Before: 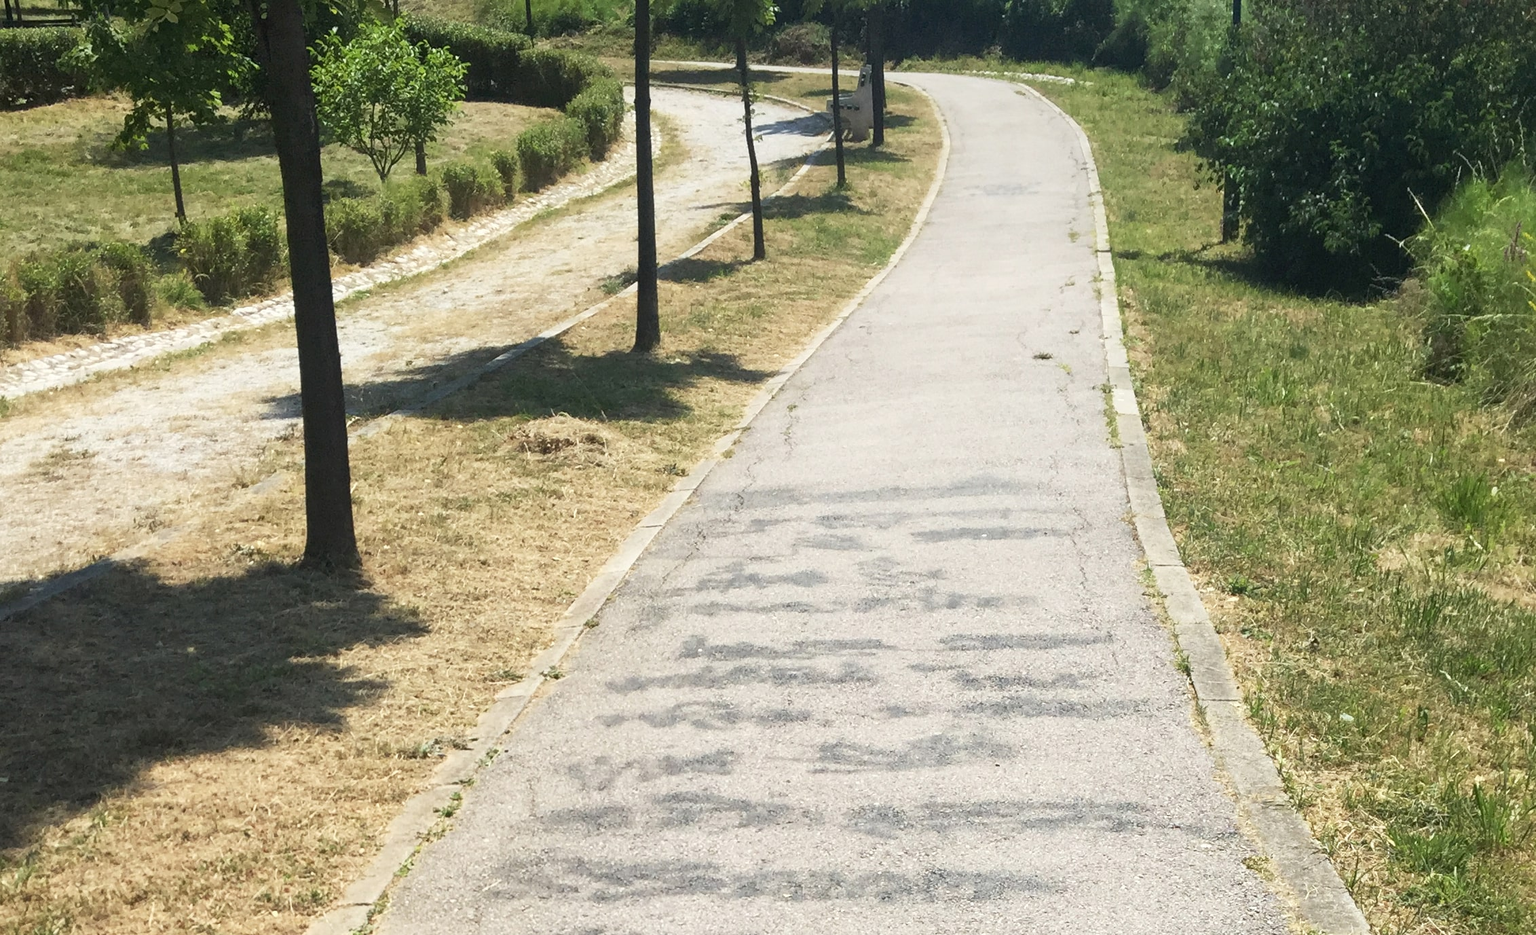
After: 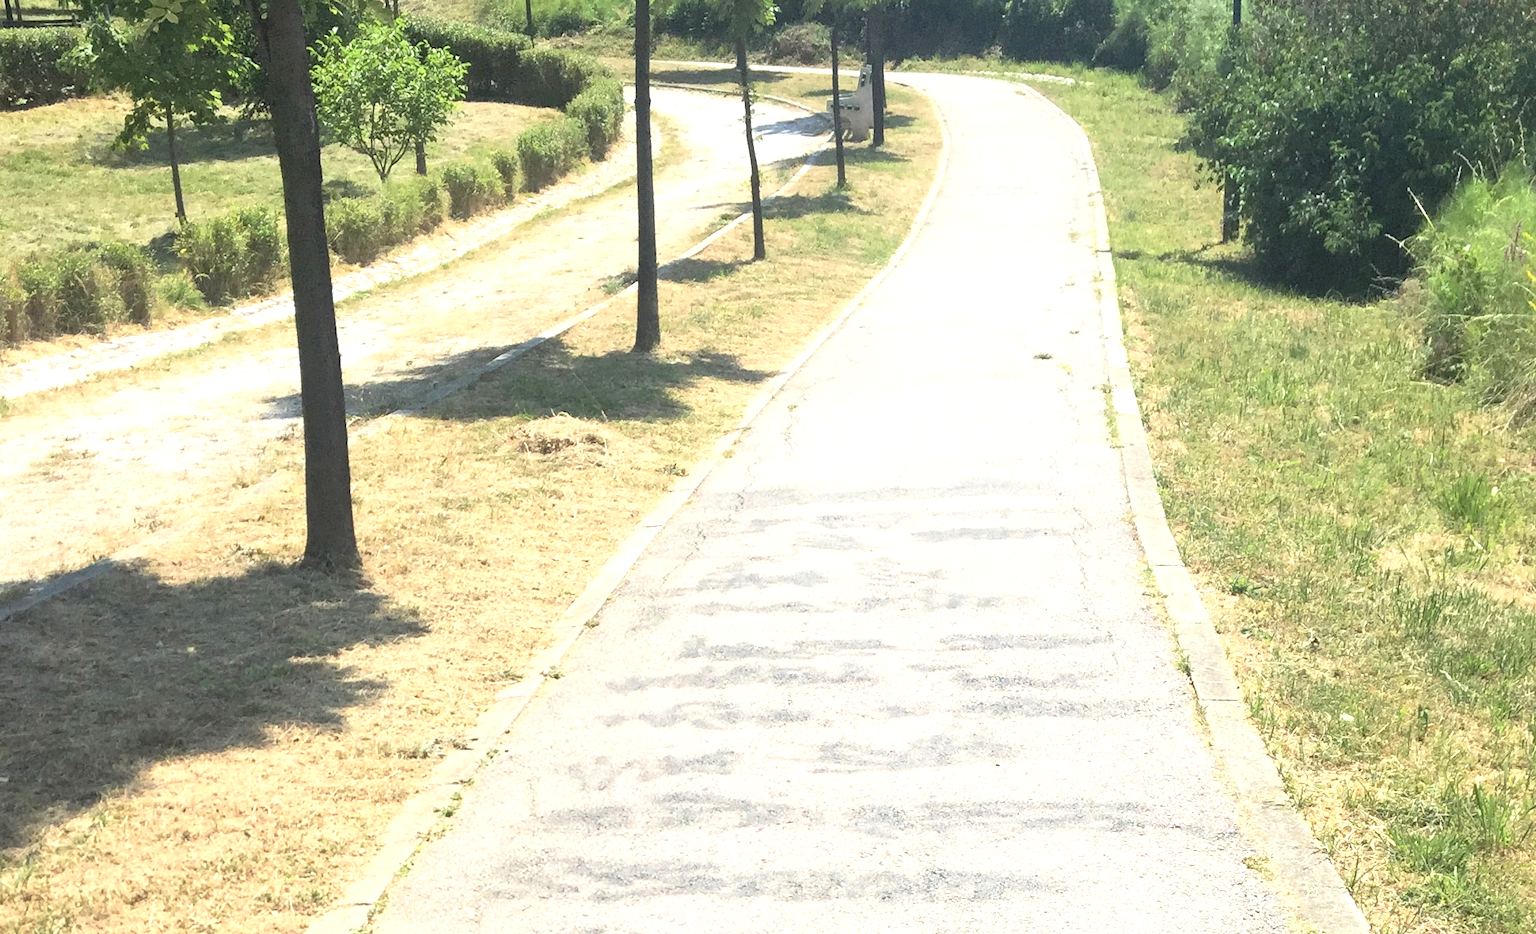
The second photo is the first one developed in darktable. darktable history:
contrast brightness saturation: contrast 0.14, brightness 0.21
exposure: exposure 0.669 EV, compensate highlight preservation false
